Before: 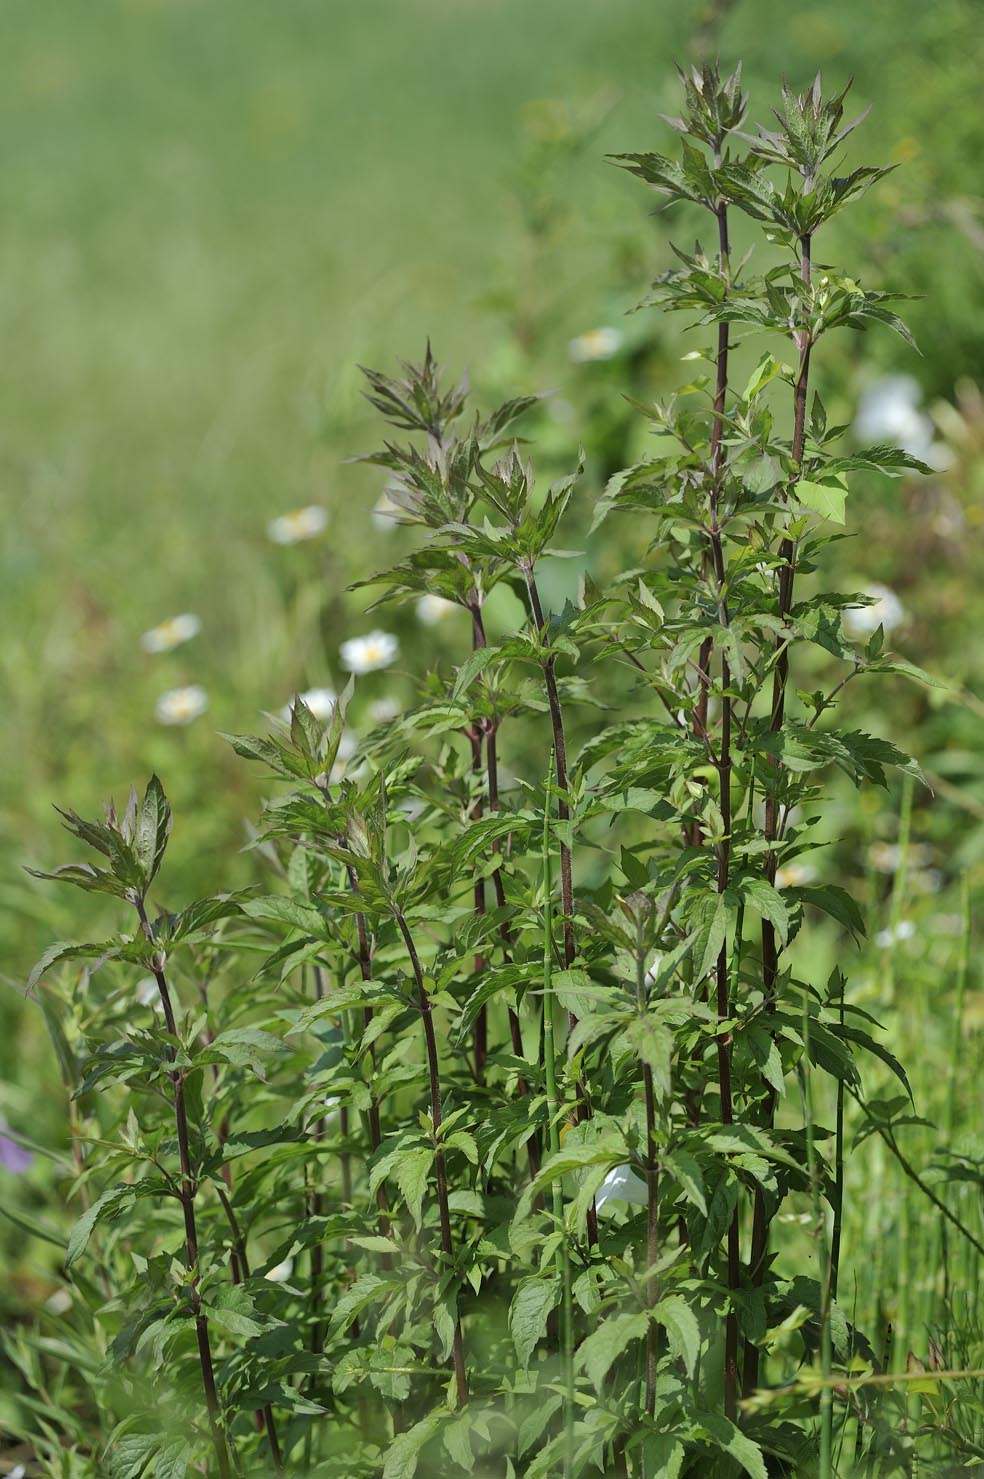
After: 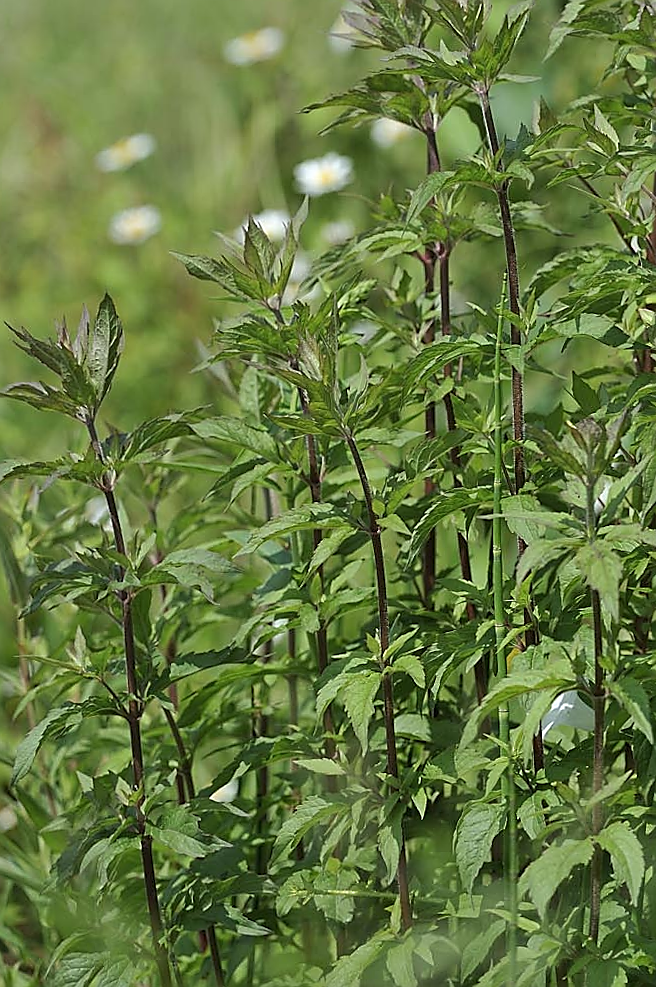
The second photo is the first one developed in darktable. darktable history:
crop and rotate: angle -0.82°, left 3.85%, top 31.828%, right 27.992%
sharpen: radius 1.4, amount 1.25, threshold 0.7
